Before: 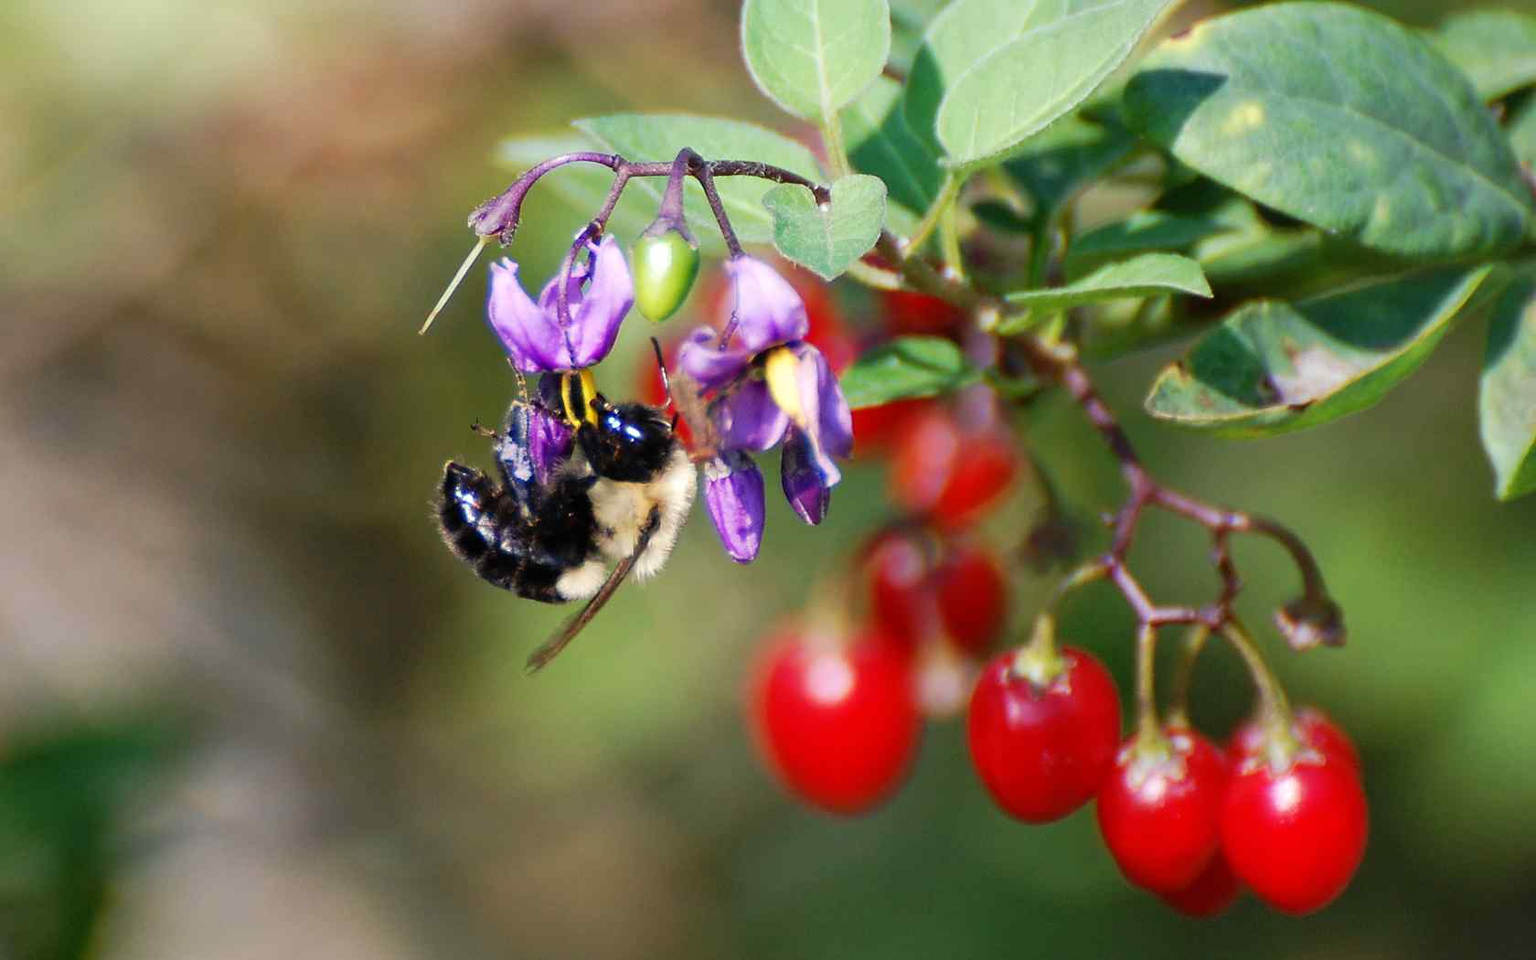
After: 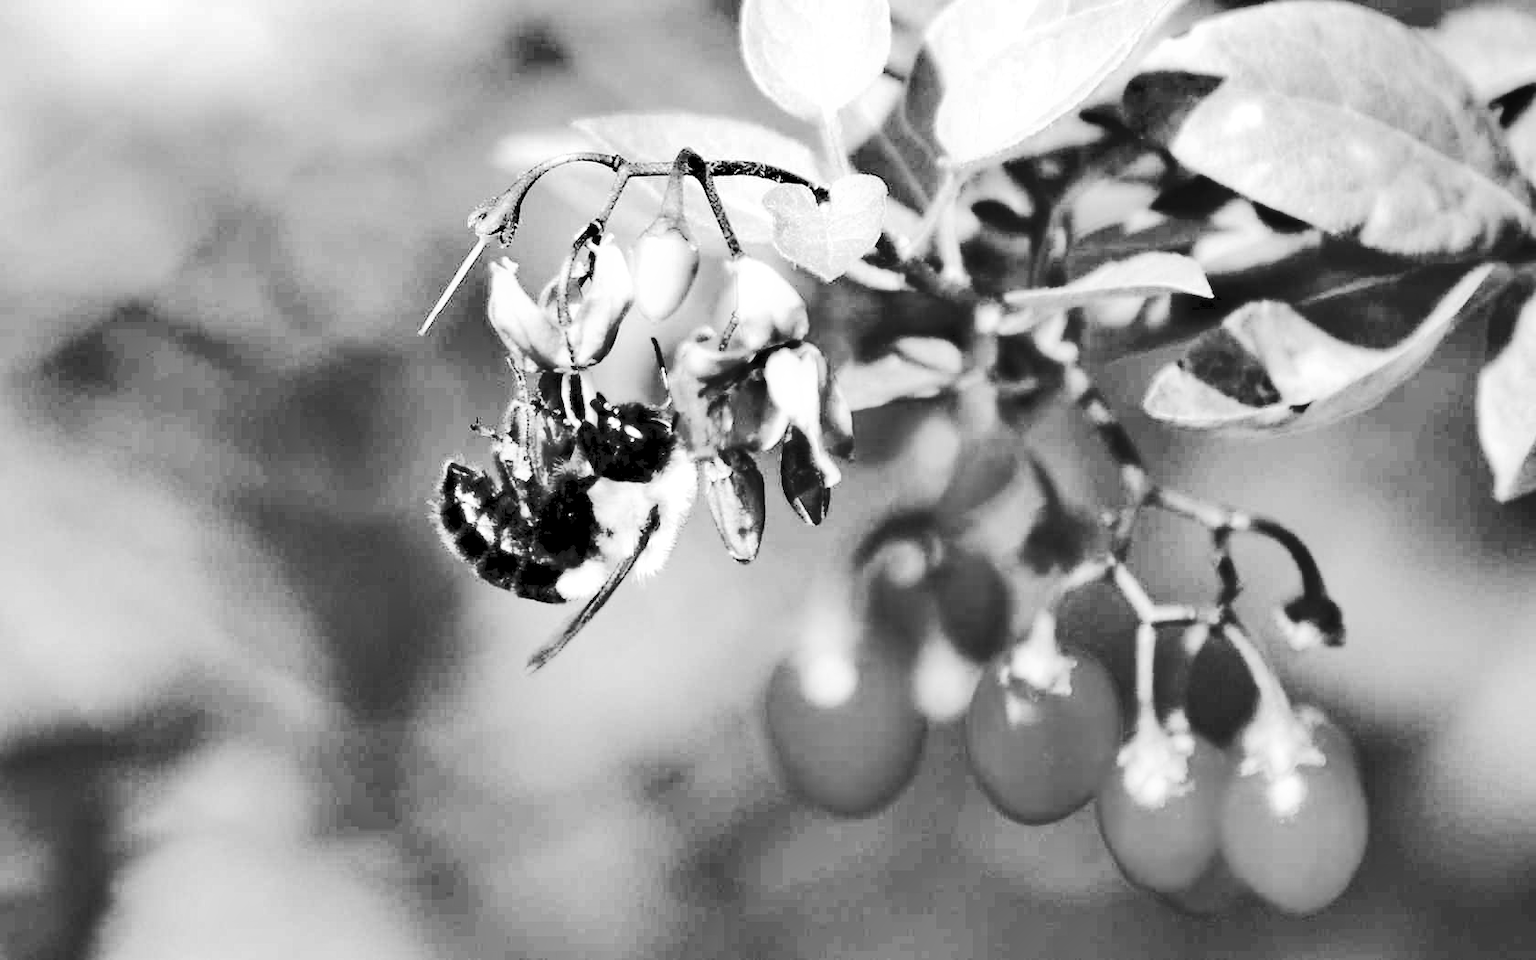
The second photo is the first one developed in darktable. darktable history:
exposure: black level correction 0.005, exposure 2.084 EV, compensate highlight preservation false
monochrome: on, module defaults
shadows and highlights: shadows 80.73, white point adjustment -9.07, highlights -61.46, soften with gaussian
tone curve: curves: ch0 [(0, 0) (0.003, 0.142) (0.011, 0.142) (0.025, 0.147) (0.044, 0.147) (0.069, 0.152) (0.1, 0.16) (0.136, 0.172) (0.177, 0.193) (0.224, 0.221) (0.277, 0.264) (0.335, 0.322) (0.399, 0.399) (0.468, 0.49) (0.543, 0.593) (0.623, 0.723) (0.709, 0.841) (0.801, 0.925) (0.898, 0.976) (1, 1)], preserve colors none
